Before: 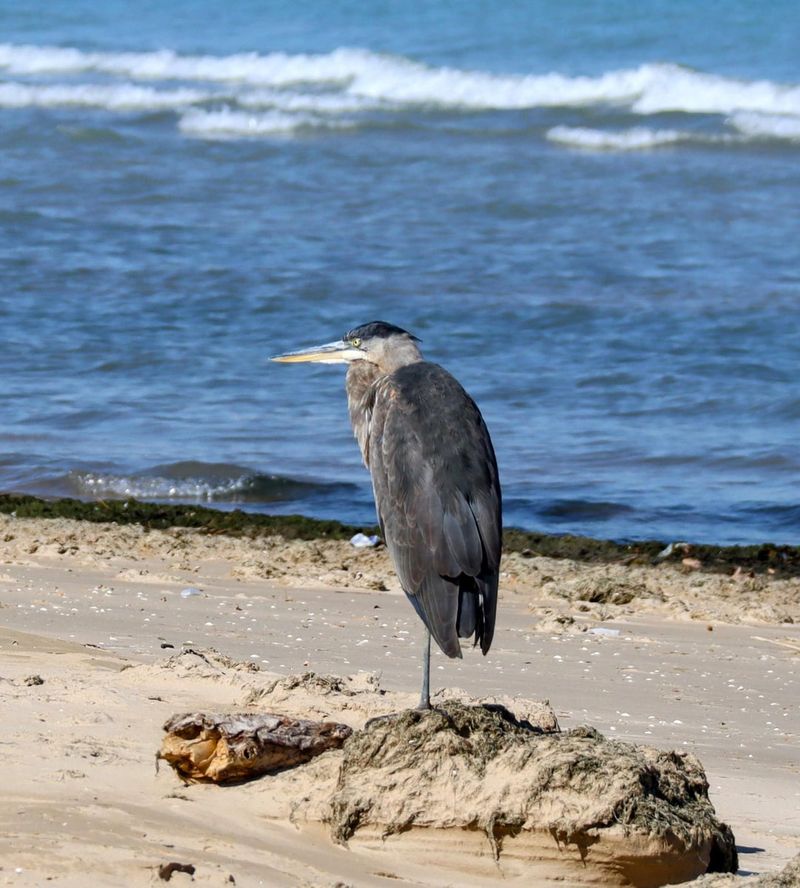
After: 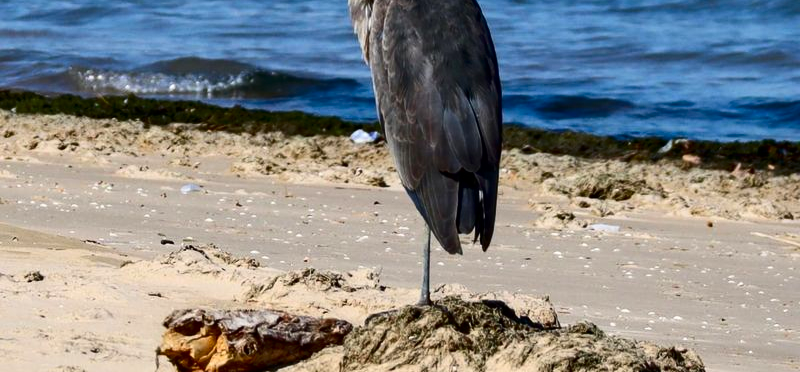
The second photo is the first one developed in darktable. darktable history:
exposure: compensate highlight preservation false
contrast brightness saturation: contrast 0.19, brightness -0.11, saturation 0.21
crop: top 45.551%, bottom 12.262%
